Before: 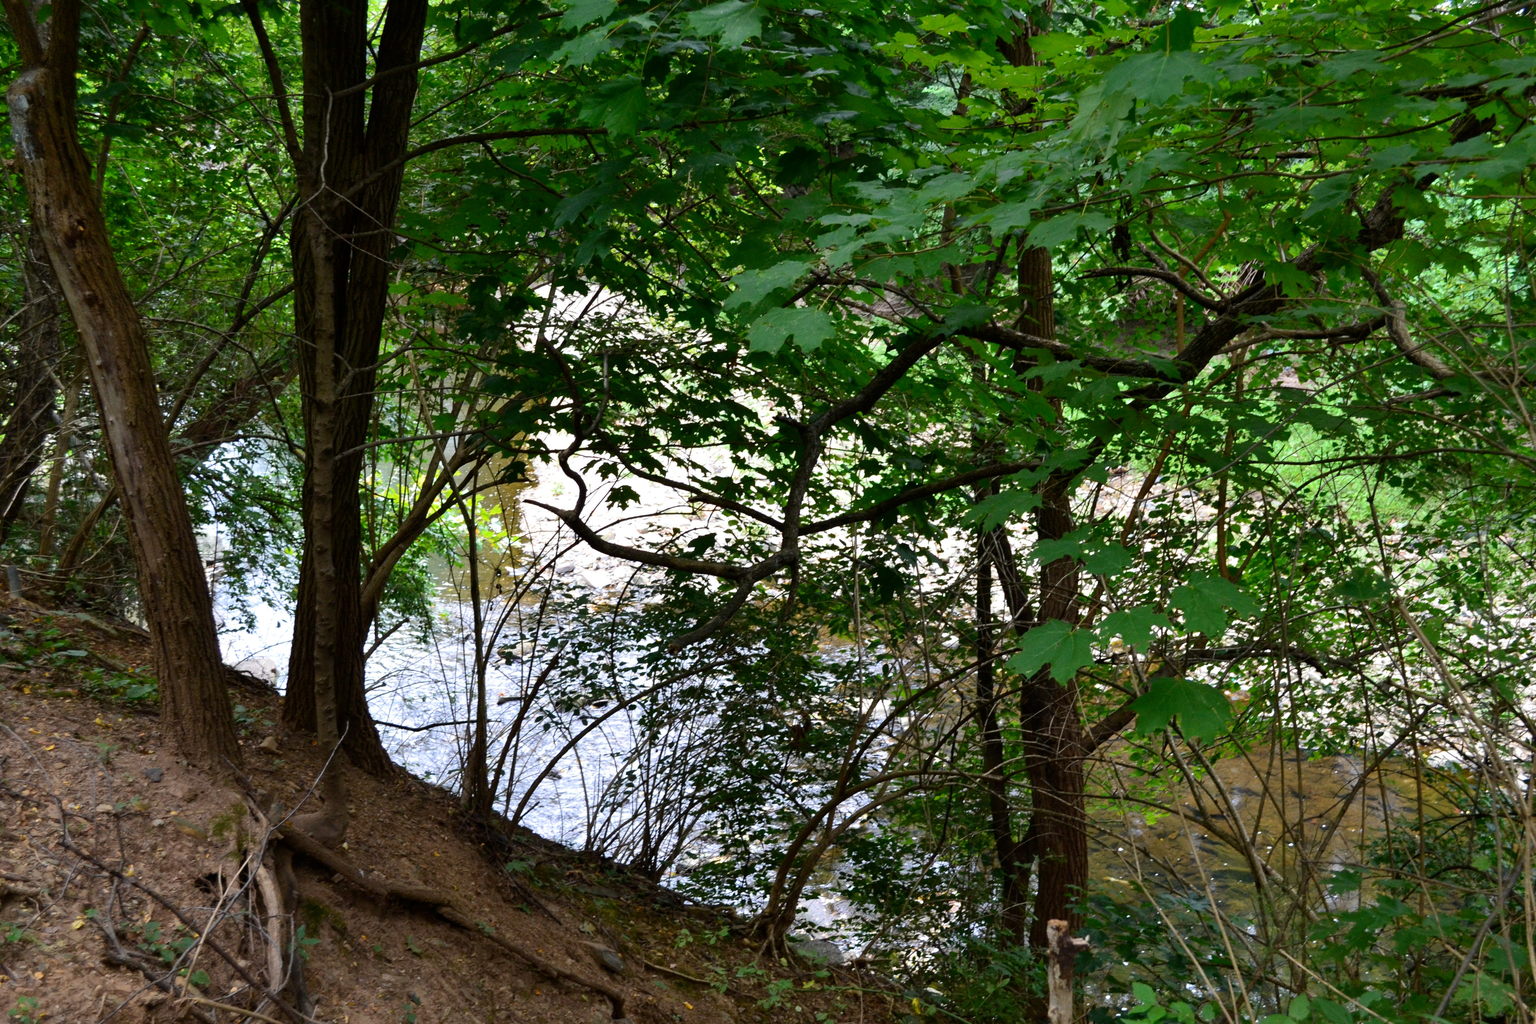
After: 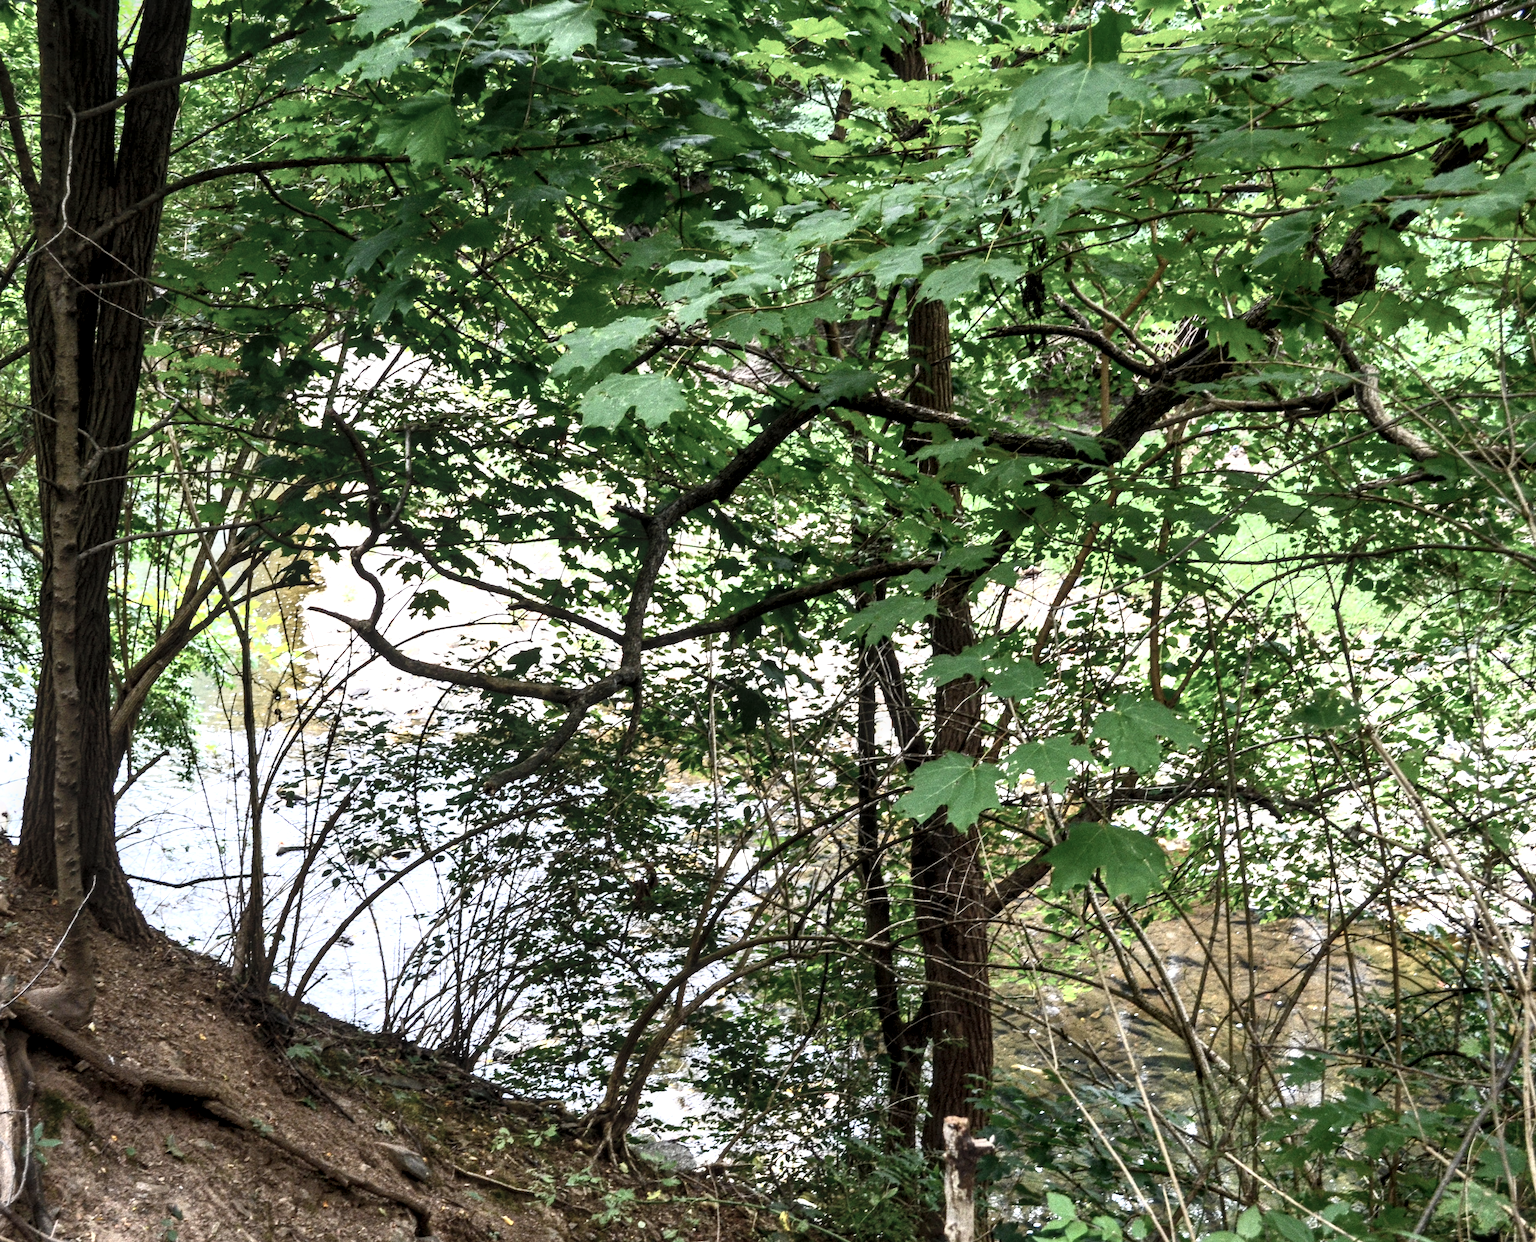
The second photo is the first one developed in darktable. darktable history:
crop: left 17.582%, bottom 0.031%
local contrast: detail 160%
contrast brightness saturation: contrast 0.43, brightness 0.56, saturation -0.19
exposure: compensate highlight preservation false
